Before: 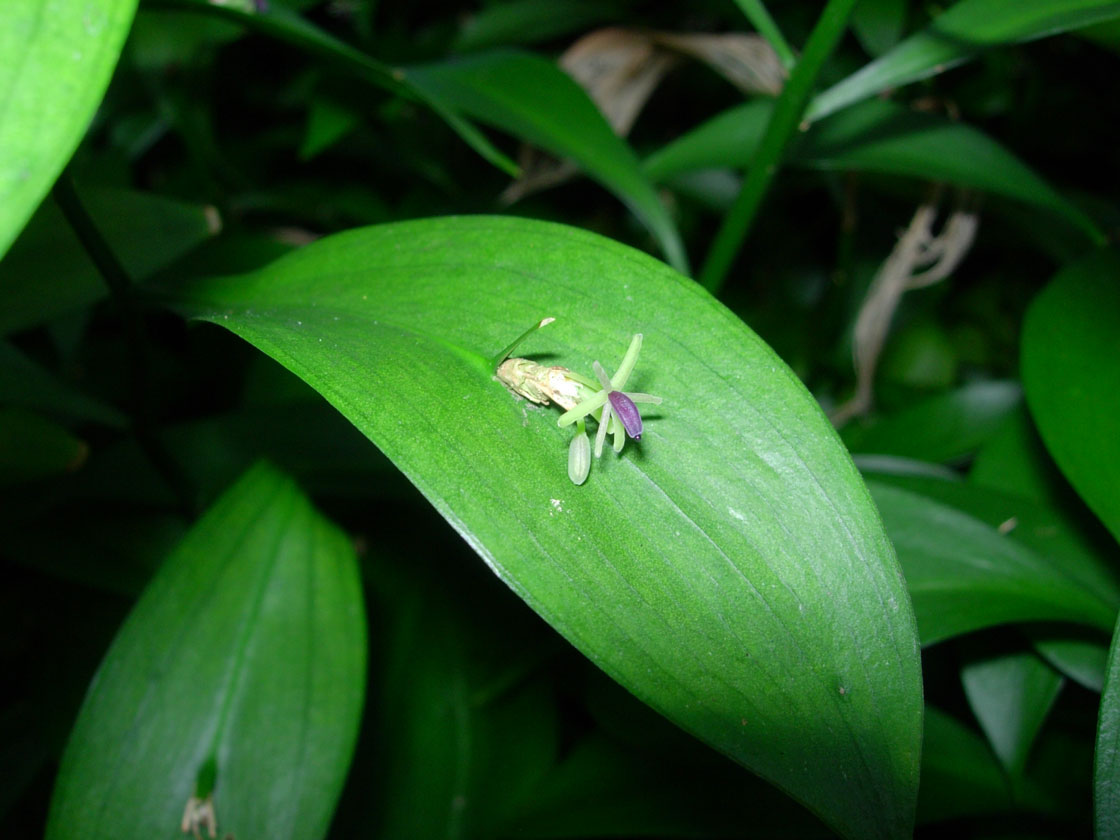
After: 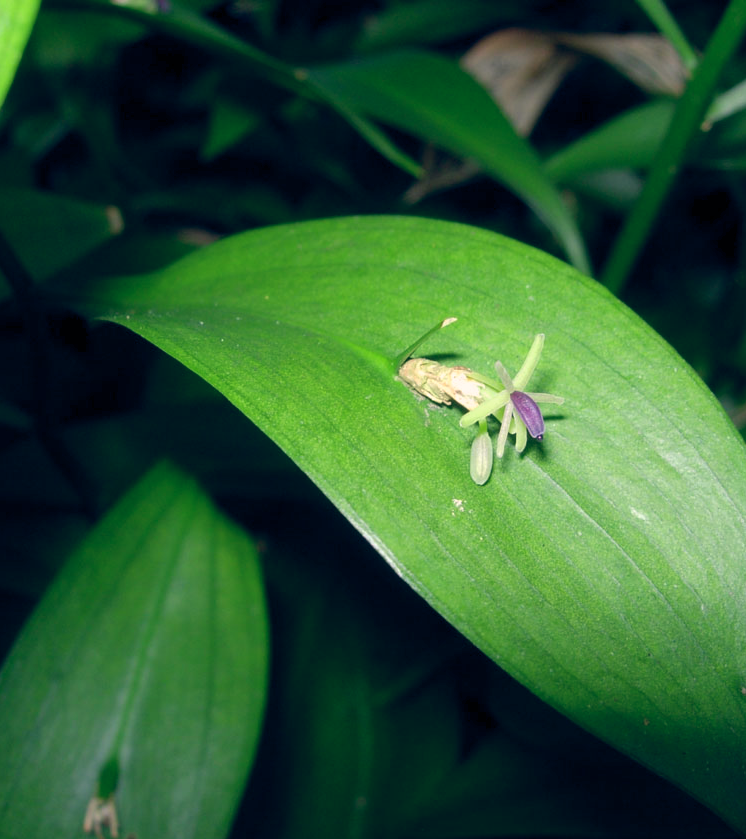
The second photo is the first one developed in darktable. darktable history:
color balance rgb: shadows lift › hue 87.51°, highlights gain › chroma 3.21%, highlights gain › hue 55.1°, global offset › chroma 0.15%, global offset › hue 253.66°, linear chroma grading › global chroma 0.5%
tone equalizer: on, module defaults
crop and rotate: left 8.786%, right 24.548%
